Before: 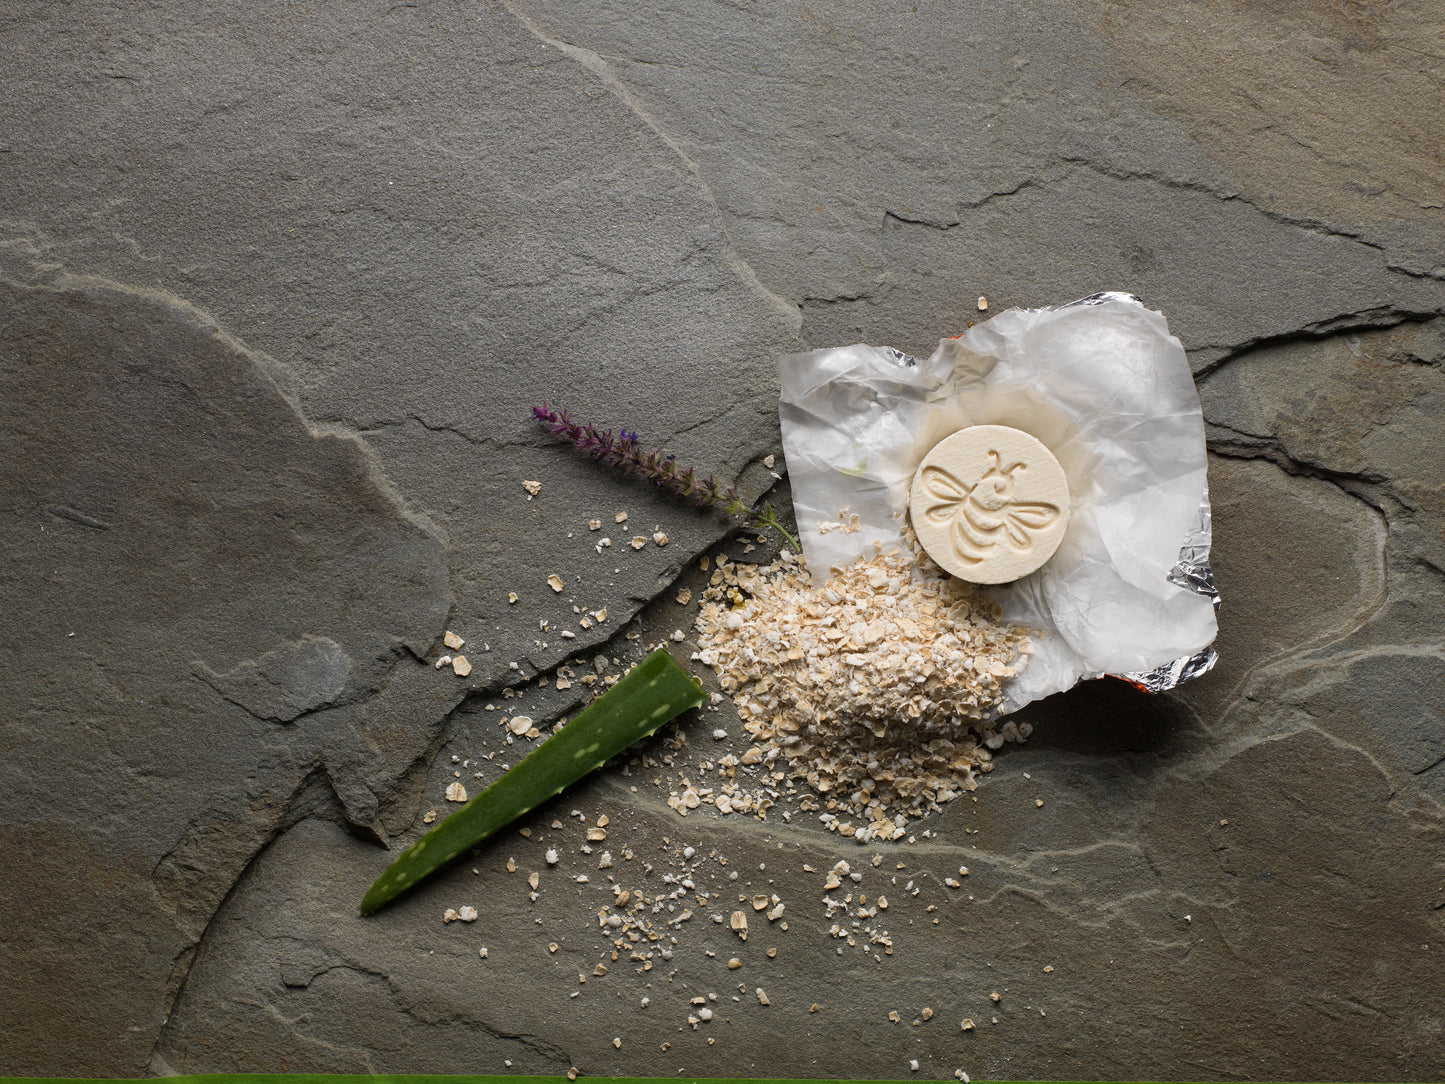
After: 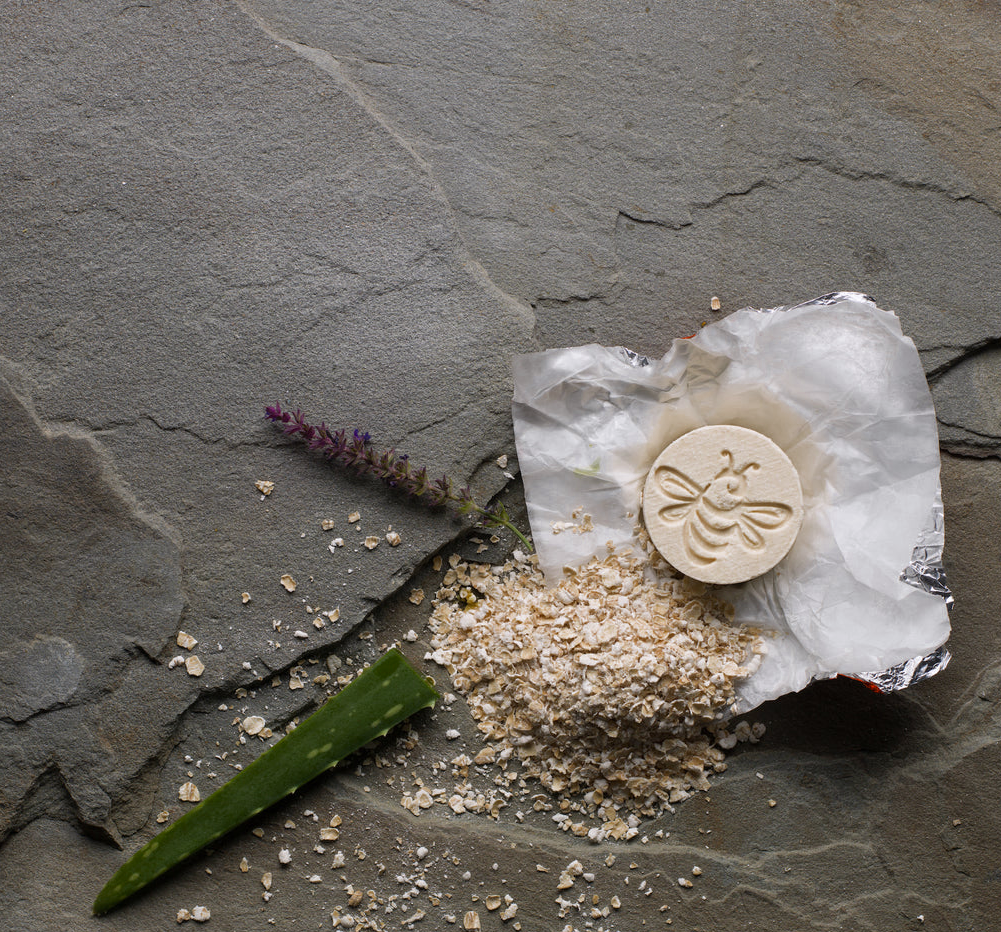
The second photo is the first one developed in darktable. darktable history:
color zones: curves: ch0 [(0.27, 0.396) (0.563, 0.504) (0.75, 0.5) (0.787, 0.307)]
white balance: red 1.004, blue 1.024
crop: left 18.479%, right 12.2%, bottom 13.971%
